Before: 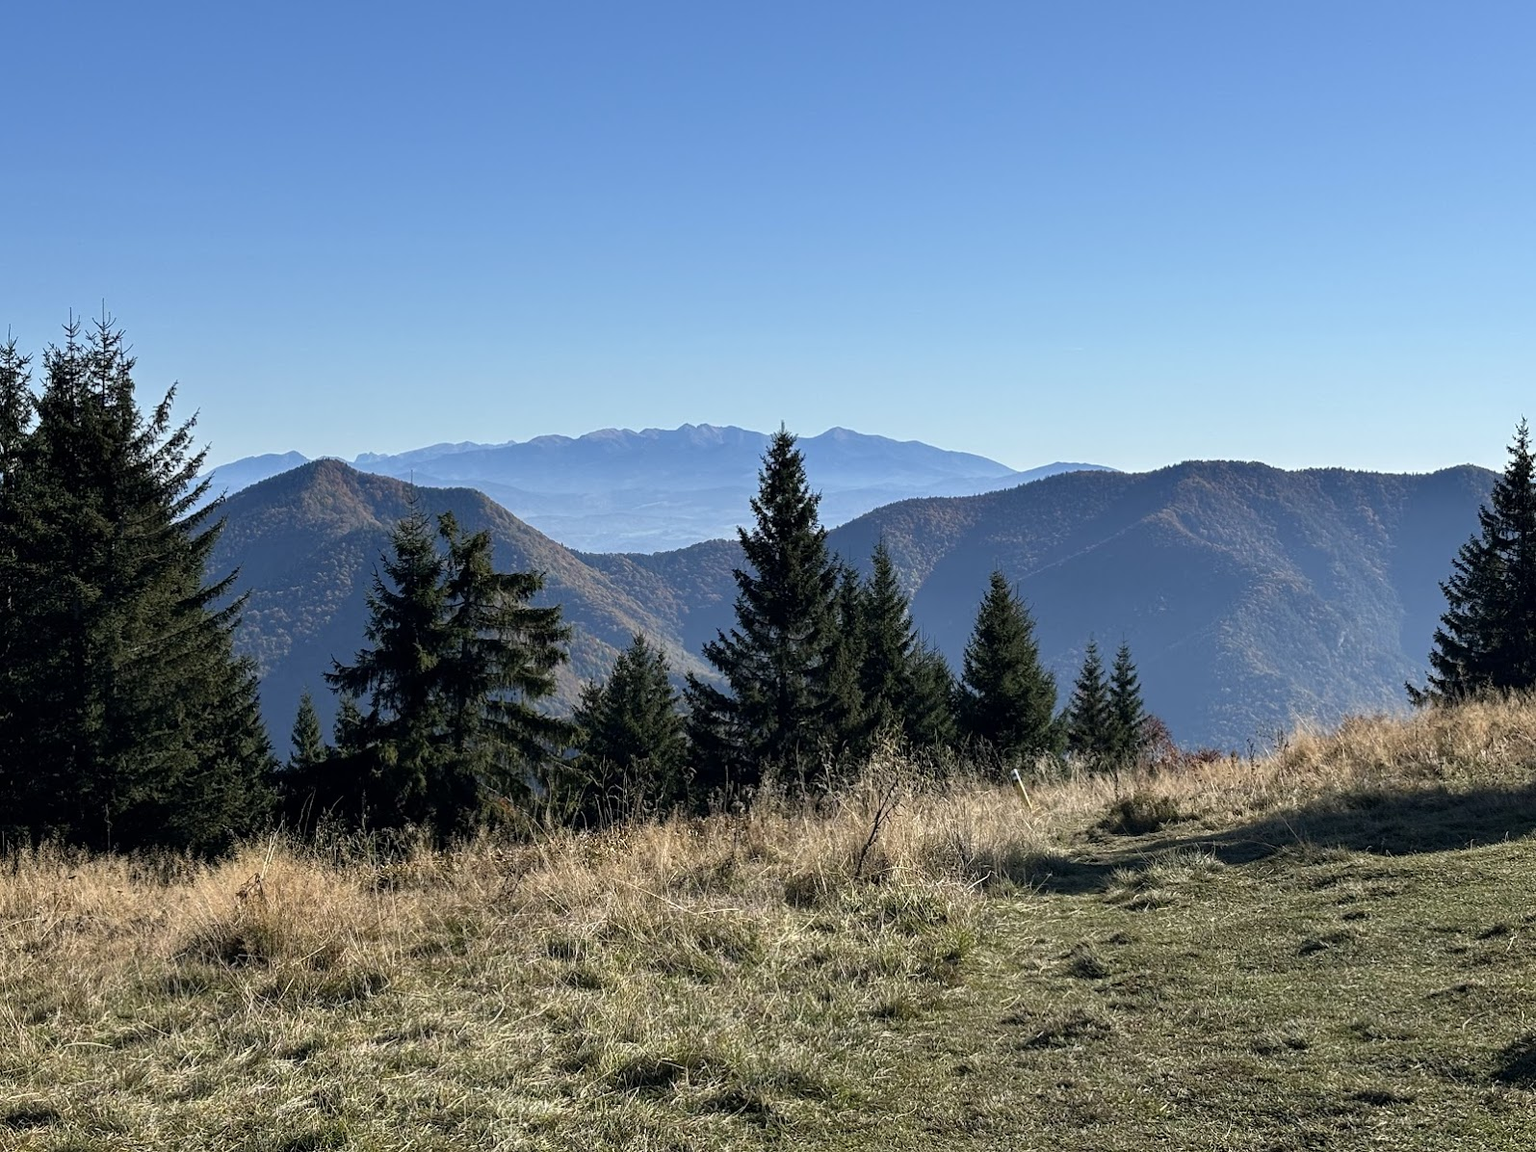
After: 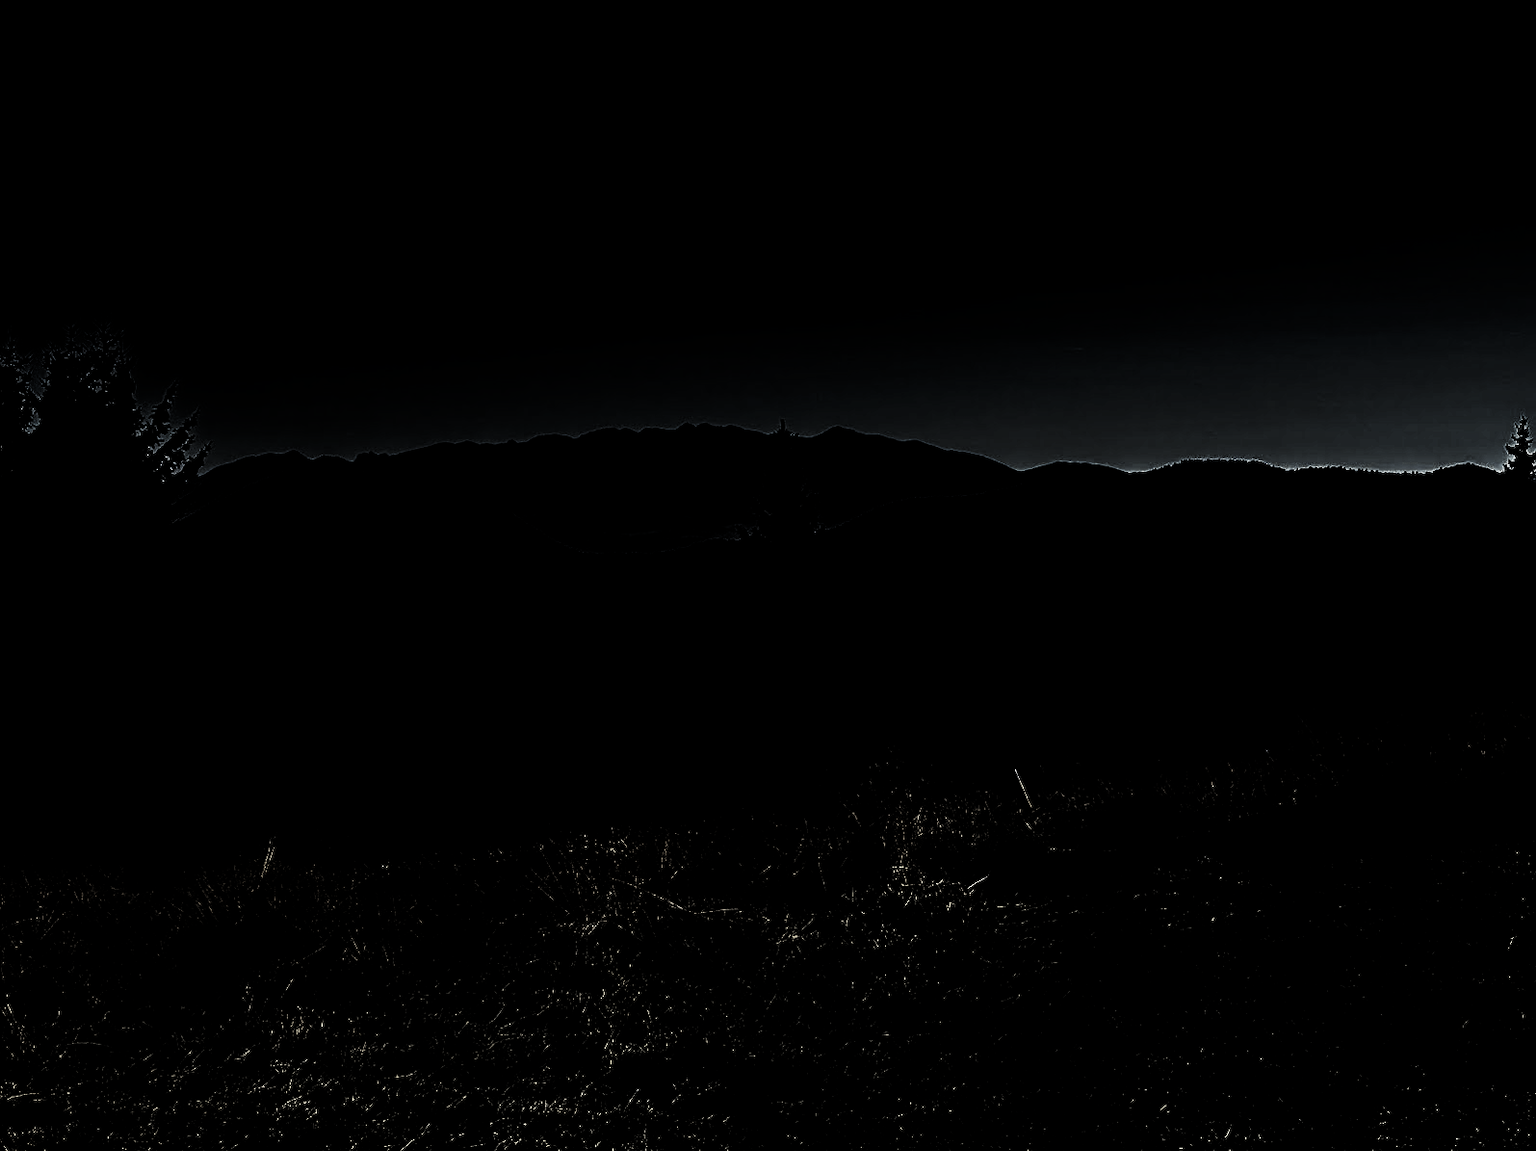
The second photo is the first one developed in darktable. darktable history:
levels: levels [0.721, 0.937, 0.997]
color zones: curves: ch0 [(0, 0.363) (0.128, 0.373) (0.25, 0.5) (0.402, 0.407) (0.521, 0.525) (0.63, 0.559) (0.729, 0.662) (0.867, 0.471)]; ch1 [(0, 0.515) (0.136, 0.618) (0.25, 0.5) (0.378, 0) (0.516, 0) (0.622, 0.593) (0.737, 0.819) (0.87, 0.593)]; ch2 [(0, 0.529) (0.128, 0.471) (0.282, 0.451) (0.386, 0.662) (0.516, 0.525) (0.633, 0.554) (0.75, 0.62) (0.875, 0.441)]
